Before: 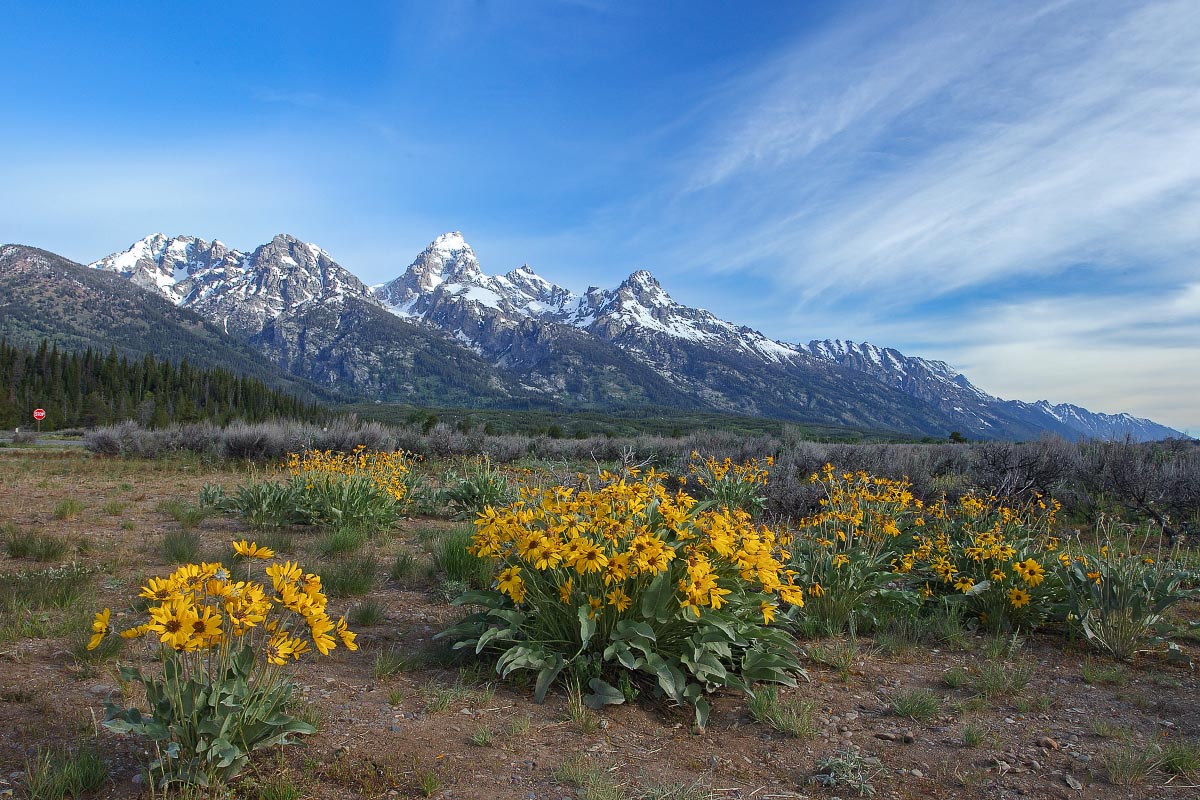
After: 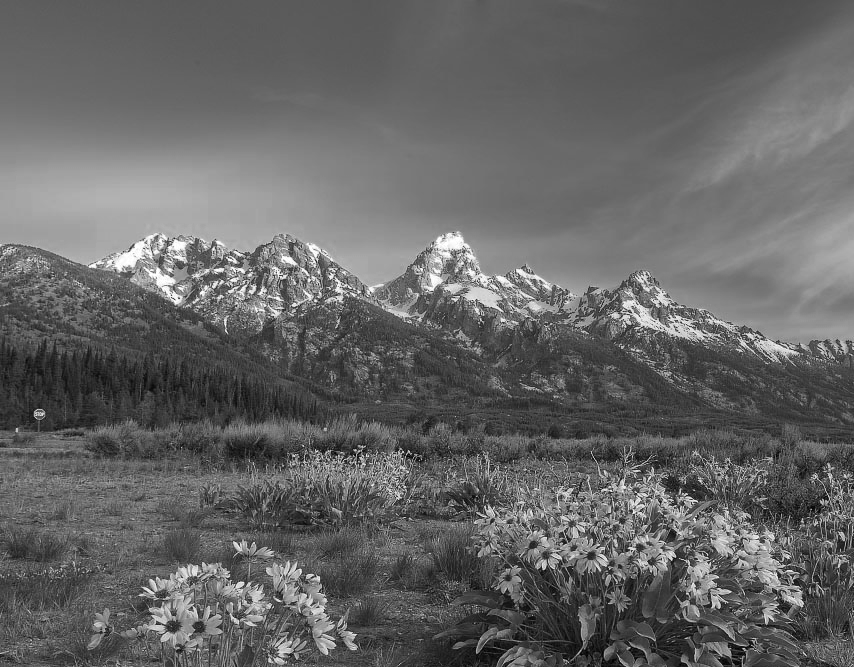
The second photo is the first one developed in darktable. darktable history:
crop: right 28.76%, bottom 16.595%
color zones: curves: ch0 [(0.002, 0.593) (0.143, 0.417) (0.285, 0.541) (0.455, 0.289) (0.608, 0.327) (0.727, 0.283) (0.869, 0.571) (1, 0.603)]; ch1 [(0, 0) (0.143, 0) (0.286, 0) (0.429, 0) (0.571, 0) (0.714, 0) (0.857, 0)]
